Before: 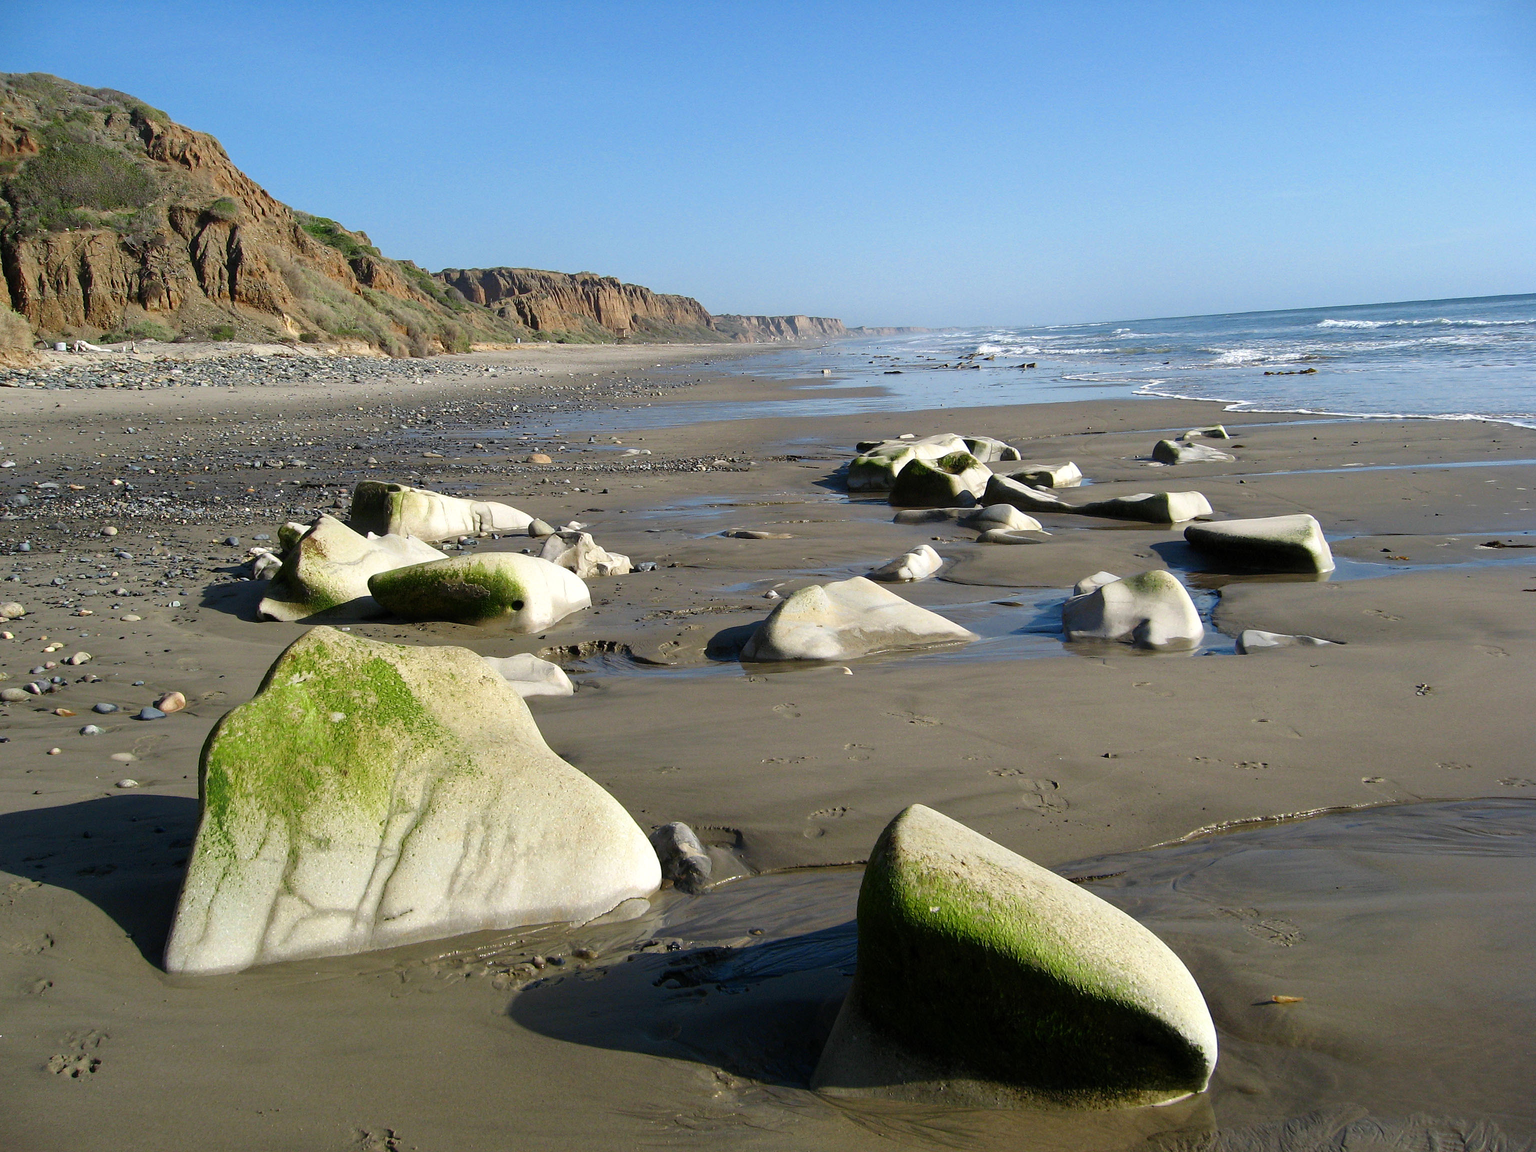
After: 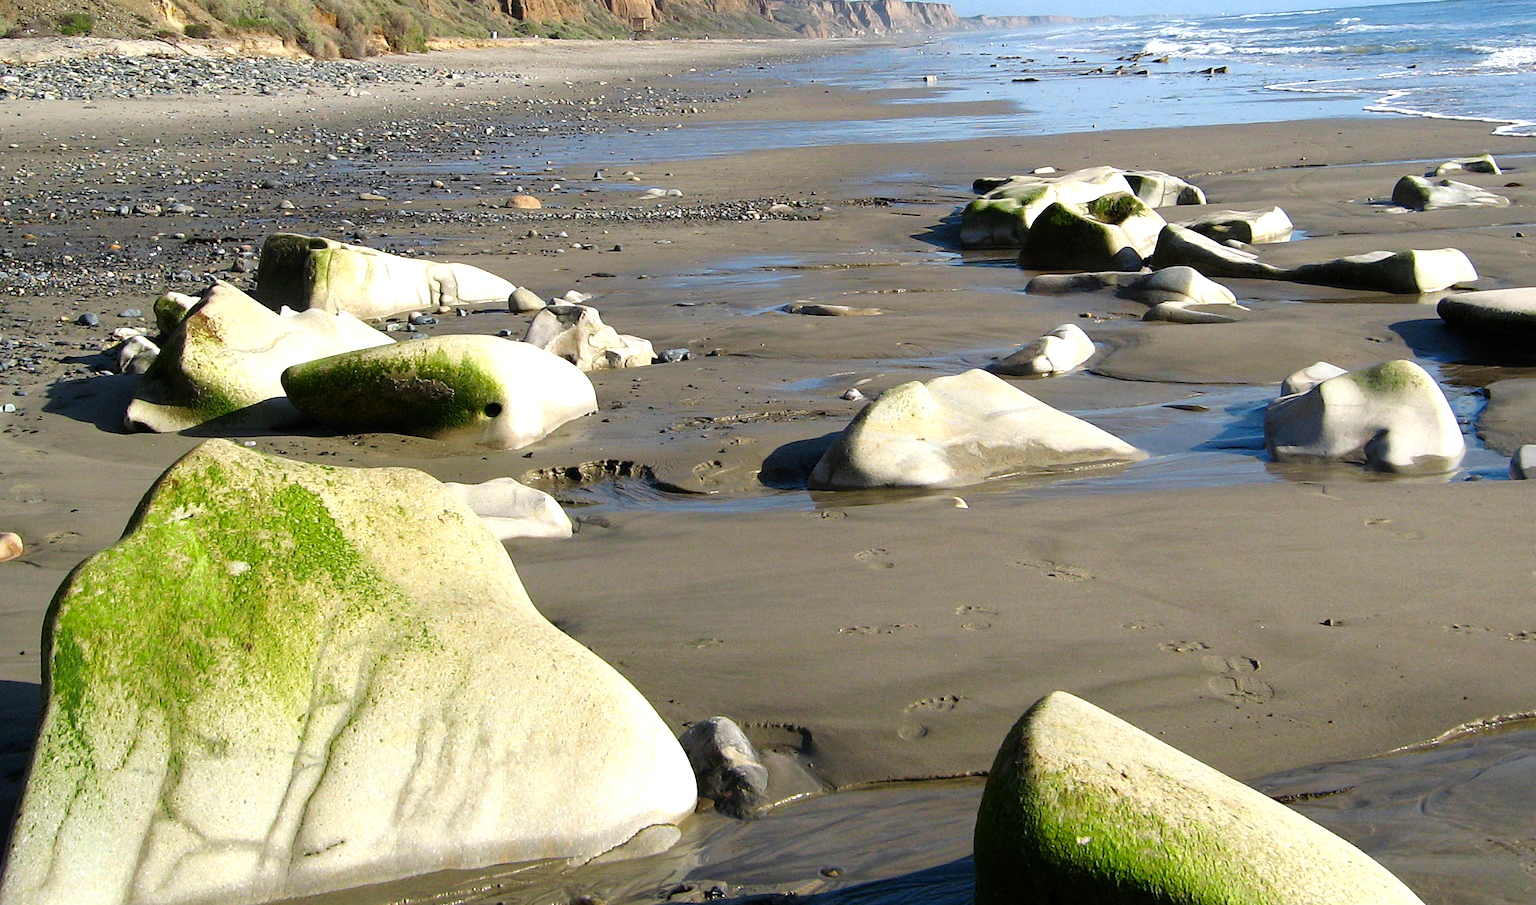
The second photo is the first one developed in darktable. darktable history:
crop: left 11.059%, top 27.452%, right 18.313%, bottom 17.047%
contrast brightness saturation: saturation 0.128
tone equalizer: -8 EV -0.409 EV, -7 EV -0.396 EV, -6 EV -0.311 EV, -5 EV -0.255 EV, -3 EV 0.232 EV, -2 EV 0.309 EV, -1 EV 0.403 EV, +0 EV 0.408 EV
